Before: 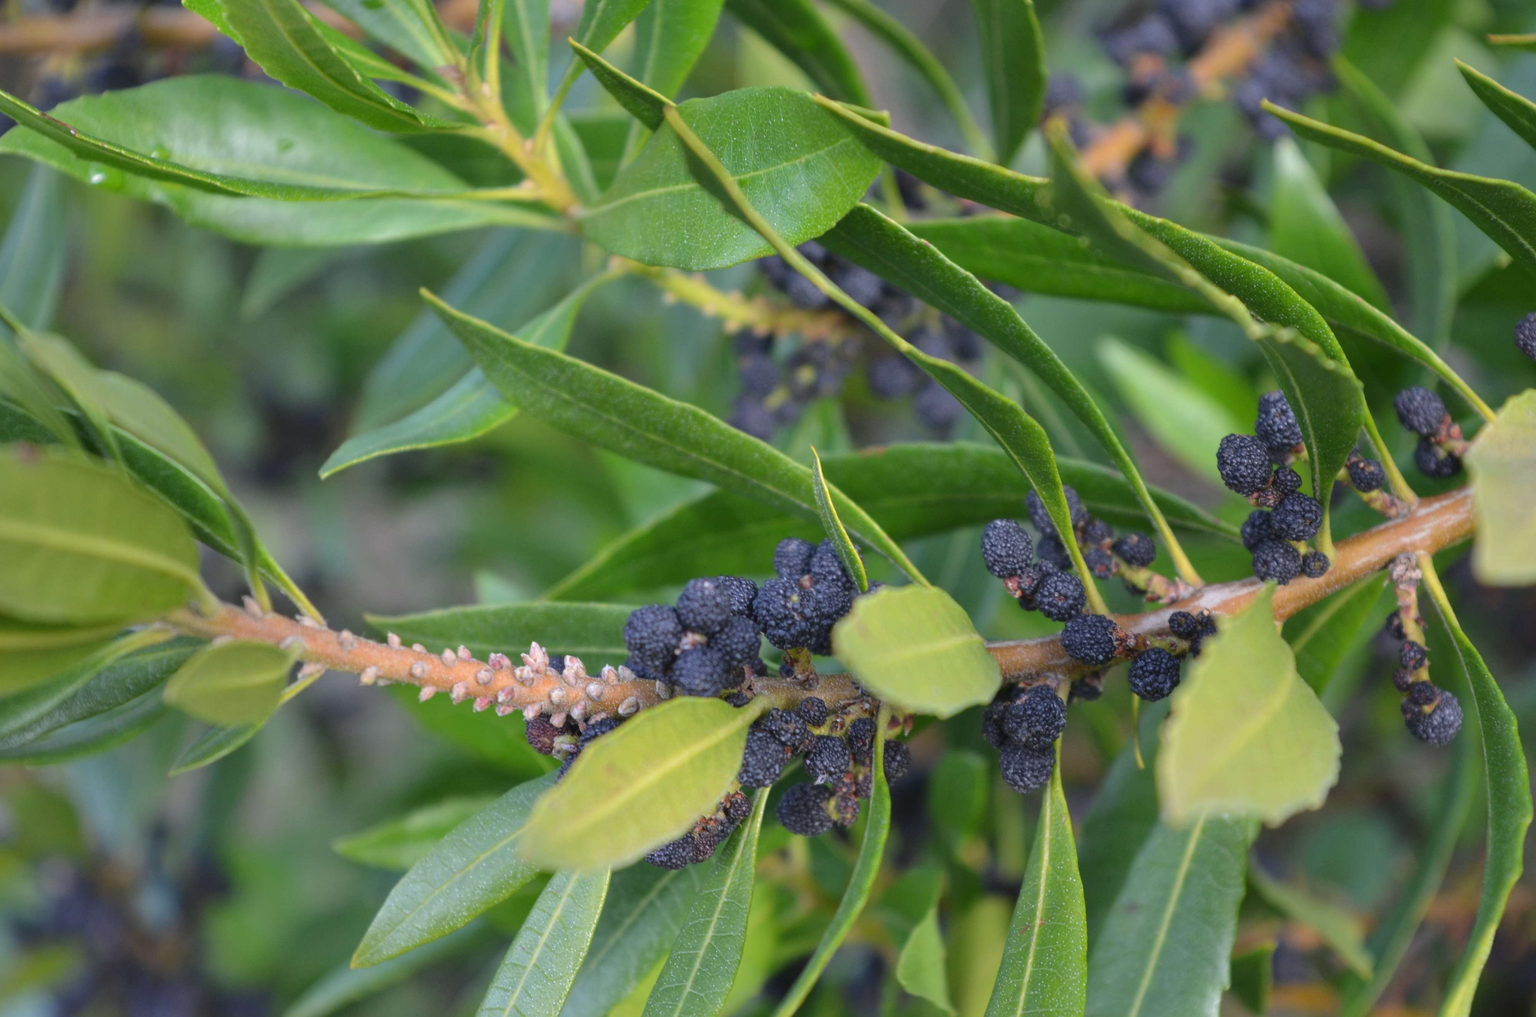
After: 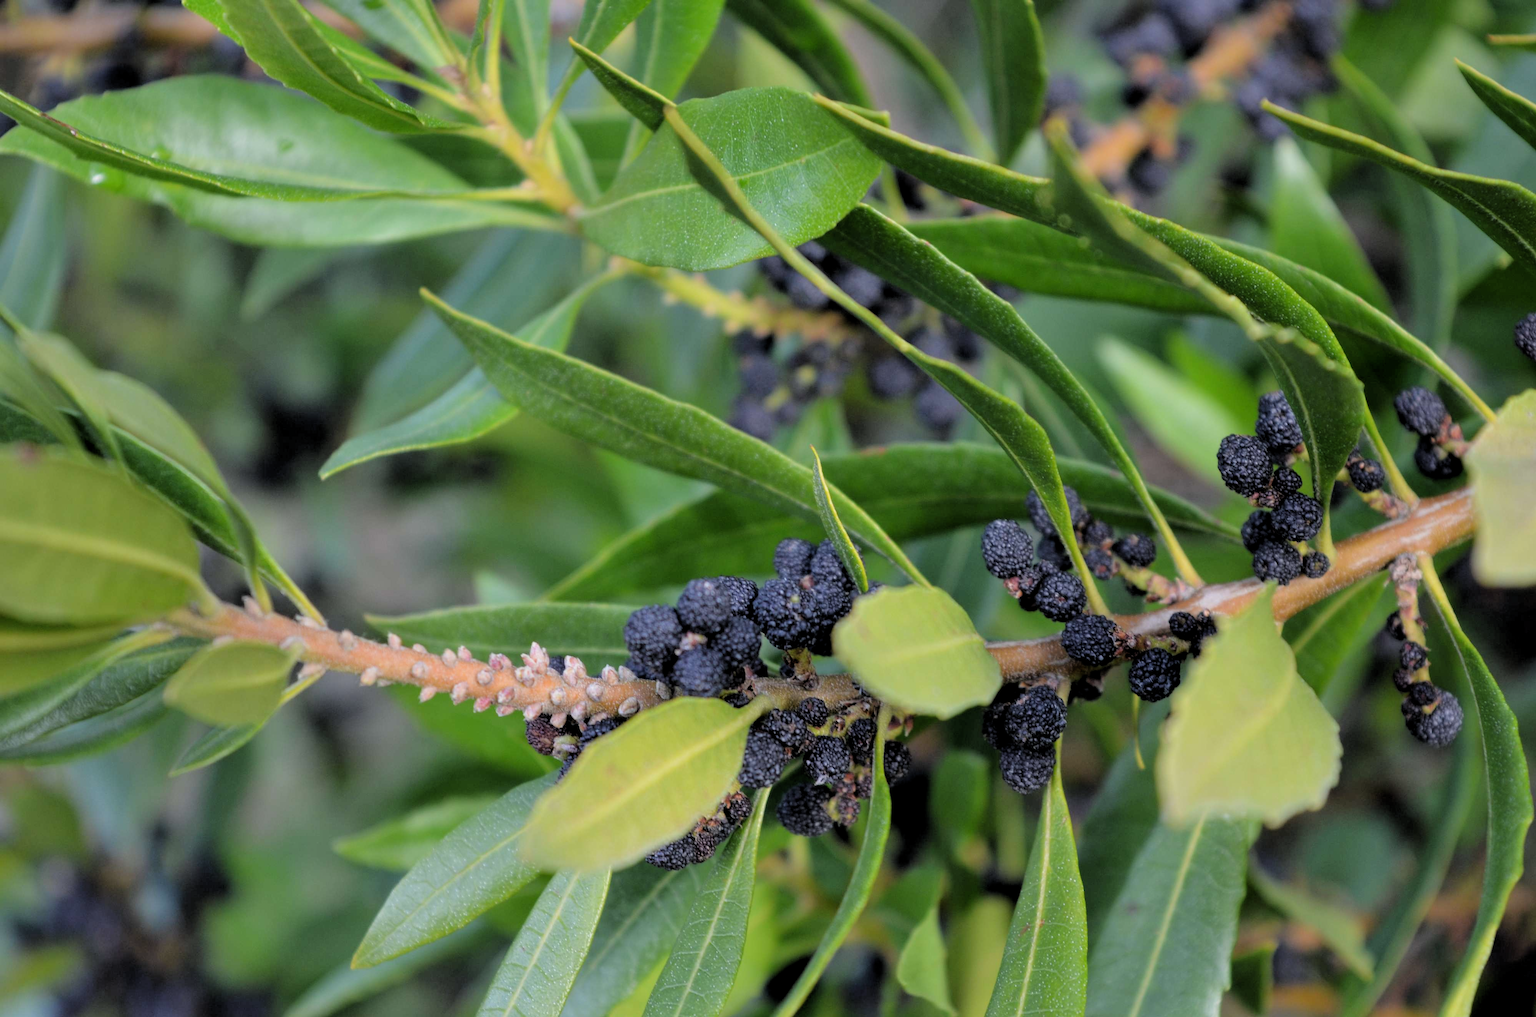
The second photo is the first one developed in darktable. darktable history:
sharpen: radius 2.883, amount 0.868, threshold 47.523
levels: levels [0.016, 0.492, 0.969]
filmic rgb: black relative exposure -3.86 EV, white relative exposure 3.48 EV, hardness 2.63, contrast 1.103
